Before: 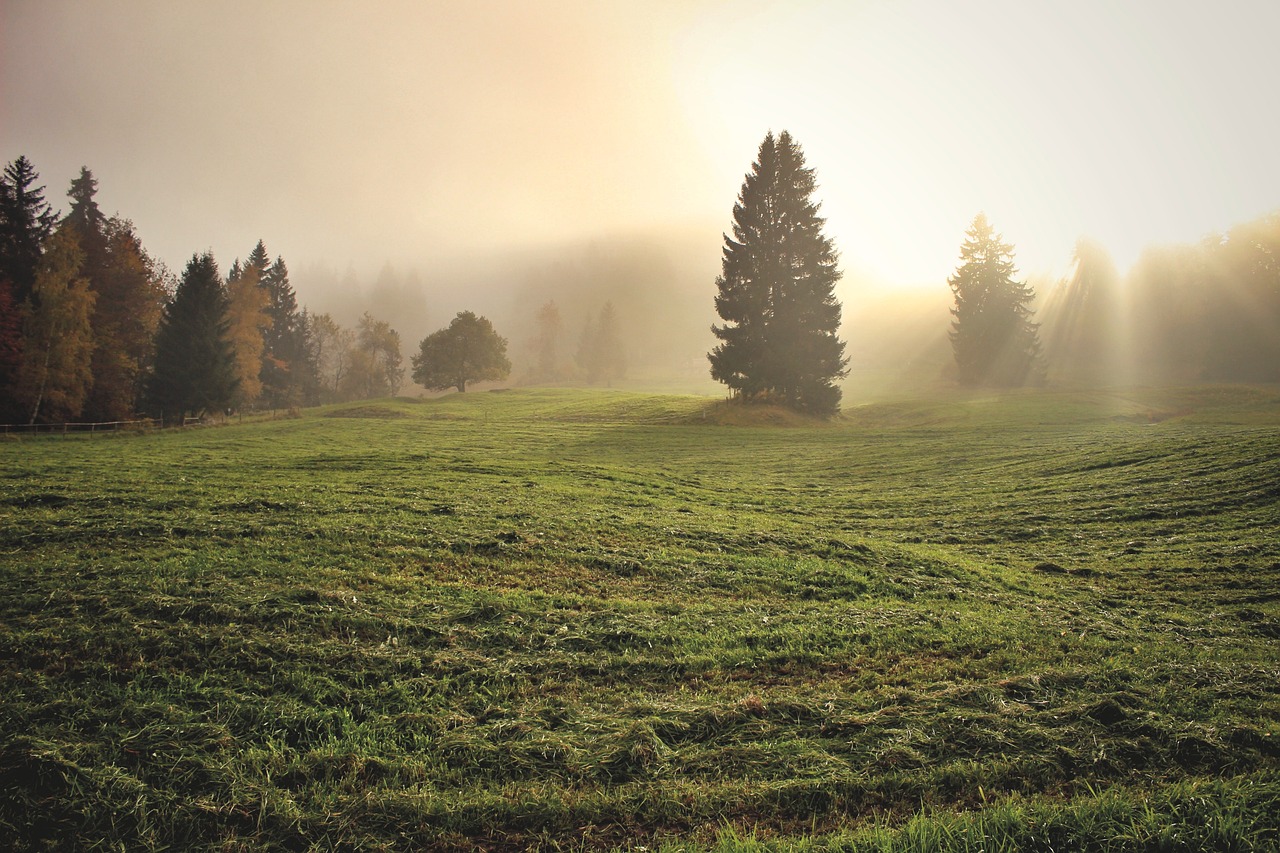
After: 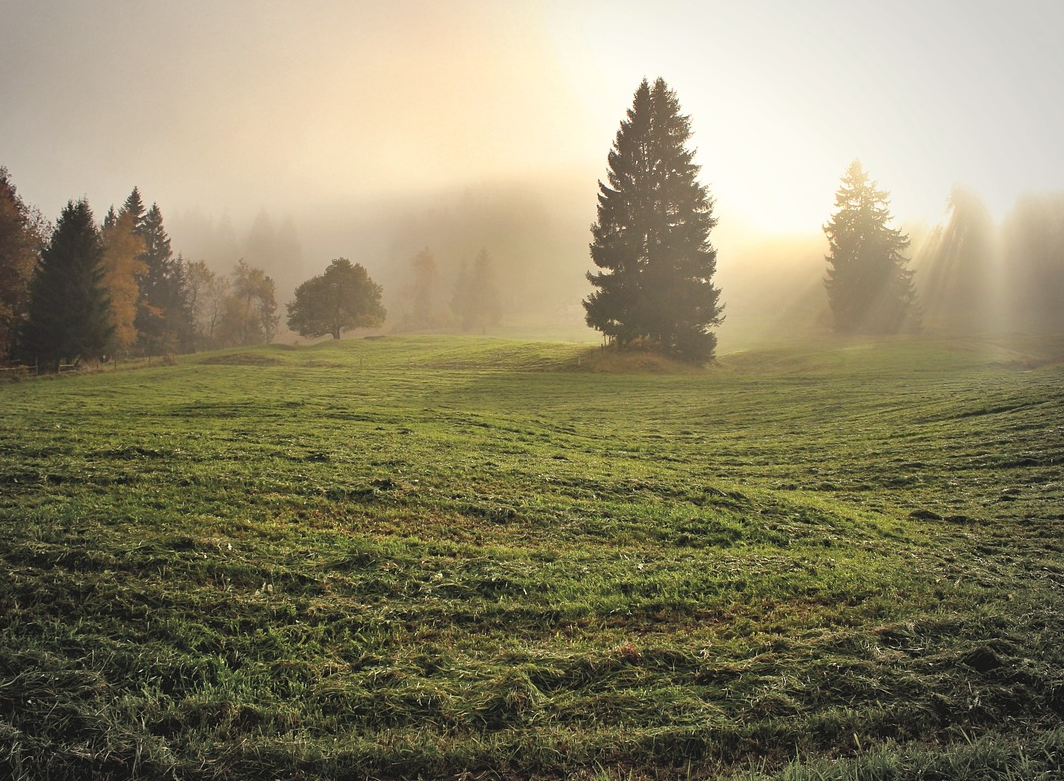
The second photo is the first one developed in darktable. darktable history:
vignetting: brightness -0.152, center (-0.032, -0.038), automatic ratio true
crop: left 9.795%, top 6.253%, right 7.077%, bottom 2.14%
